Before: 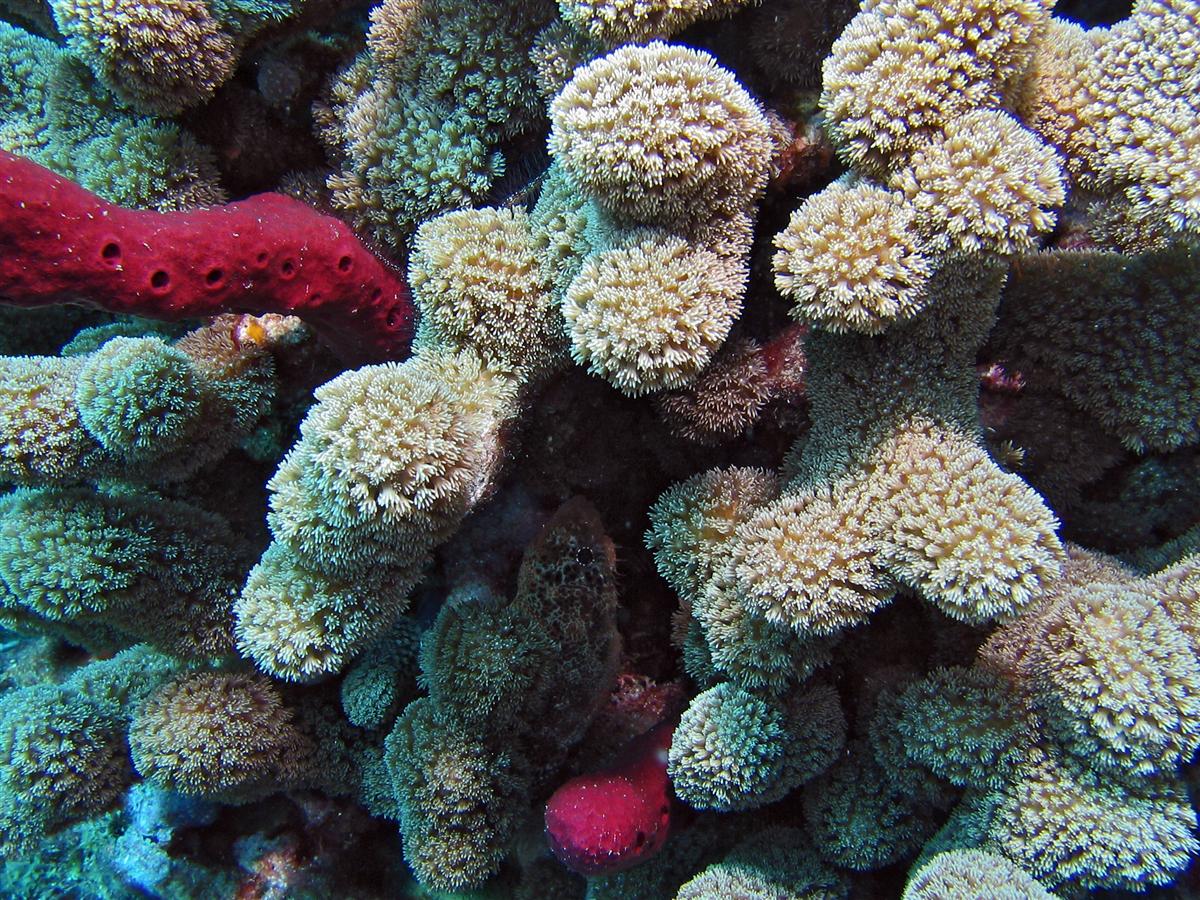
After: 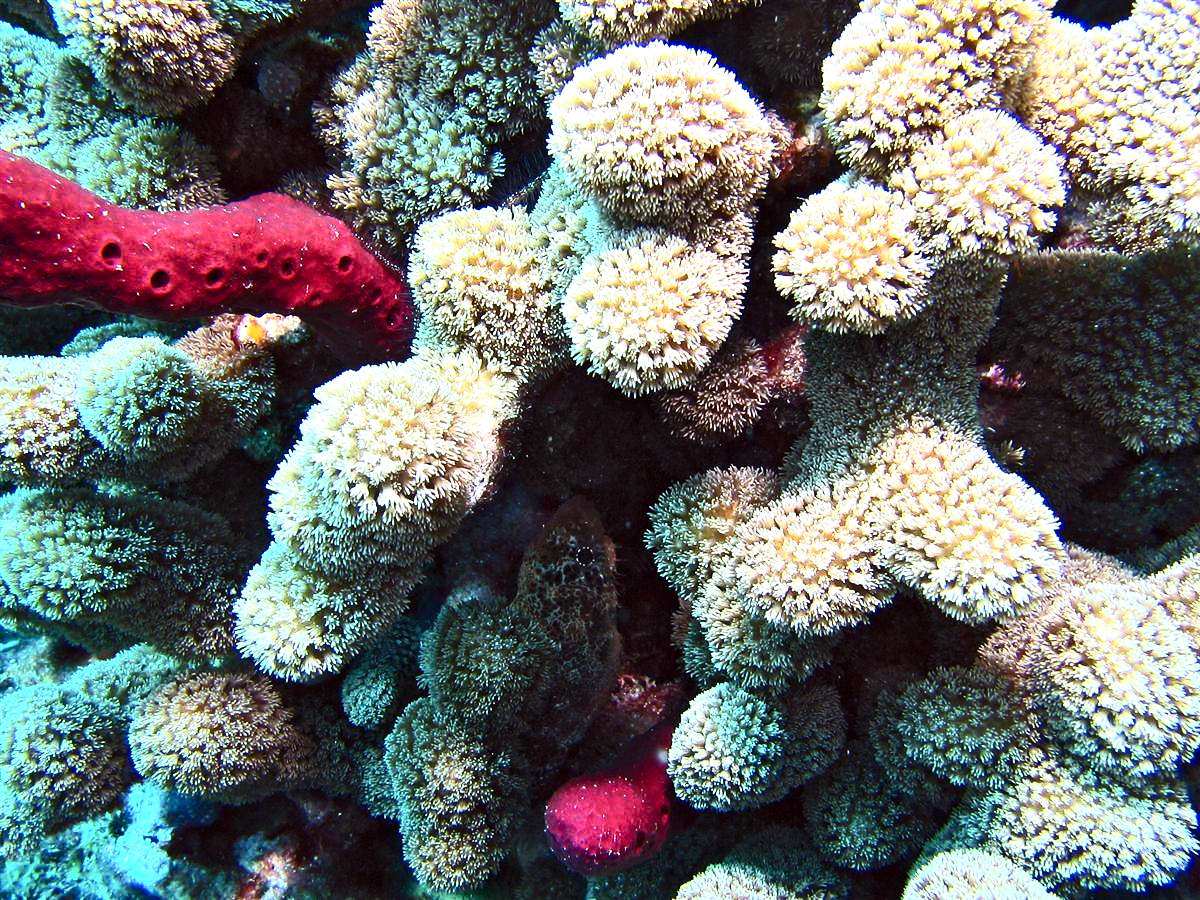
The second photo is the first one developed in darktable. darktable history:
exposure: exposure 1 EV, compensate exposure bias true, compensate highlight preservation false
contrast brightness saturation: contrast 0.287
